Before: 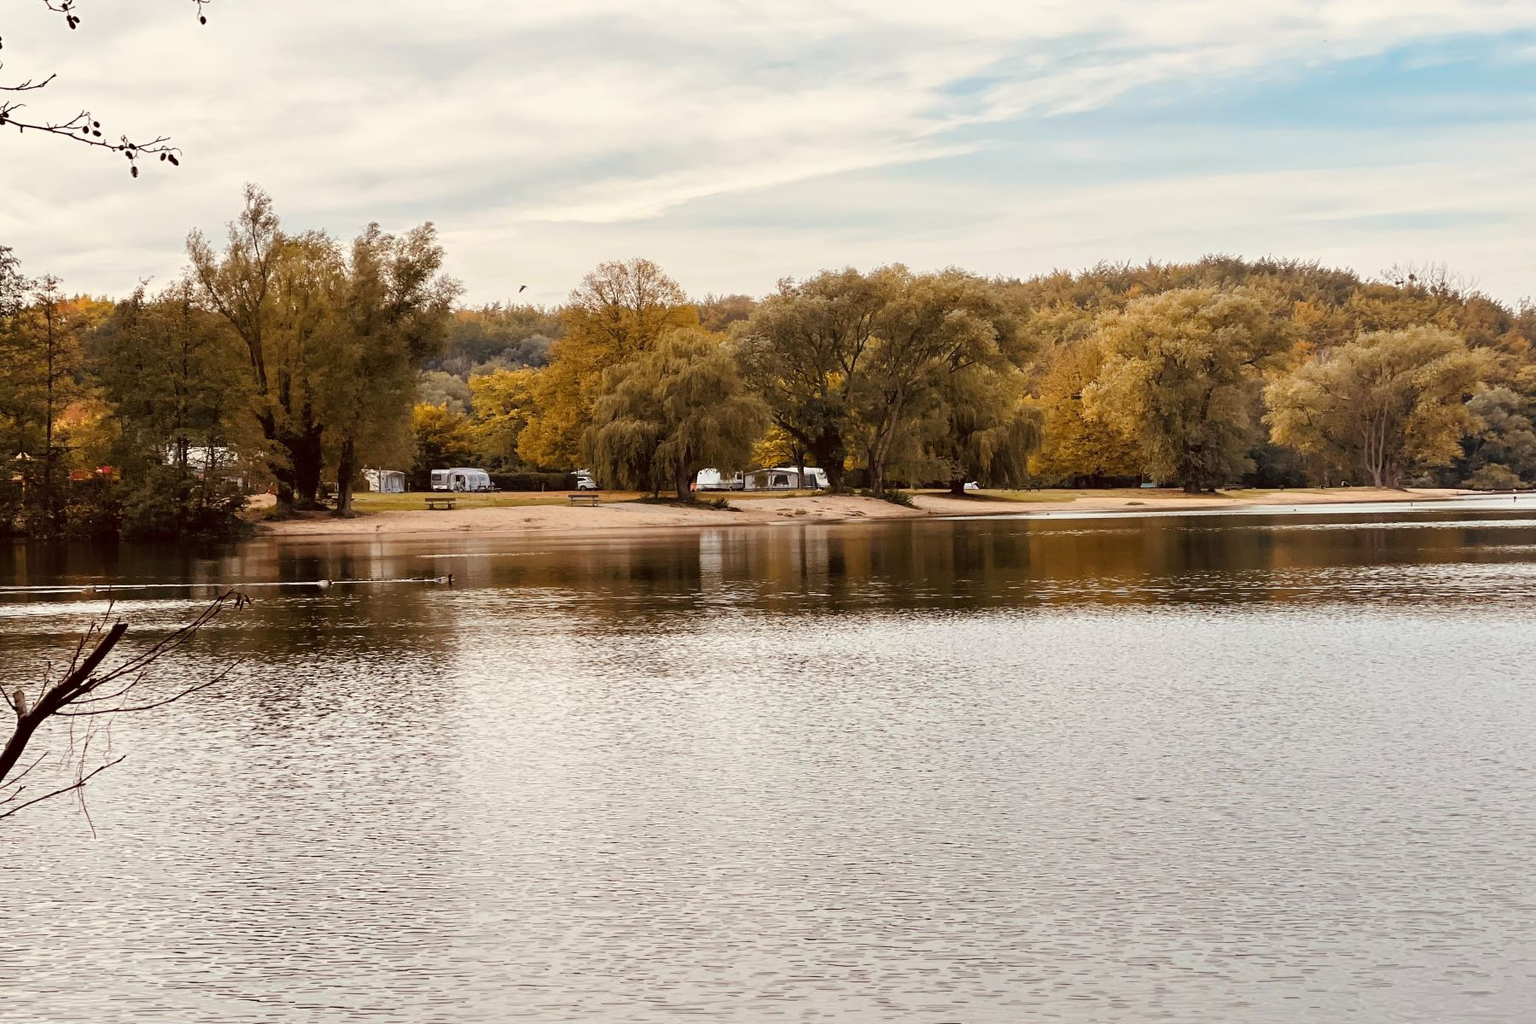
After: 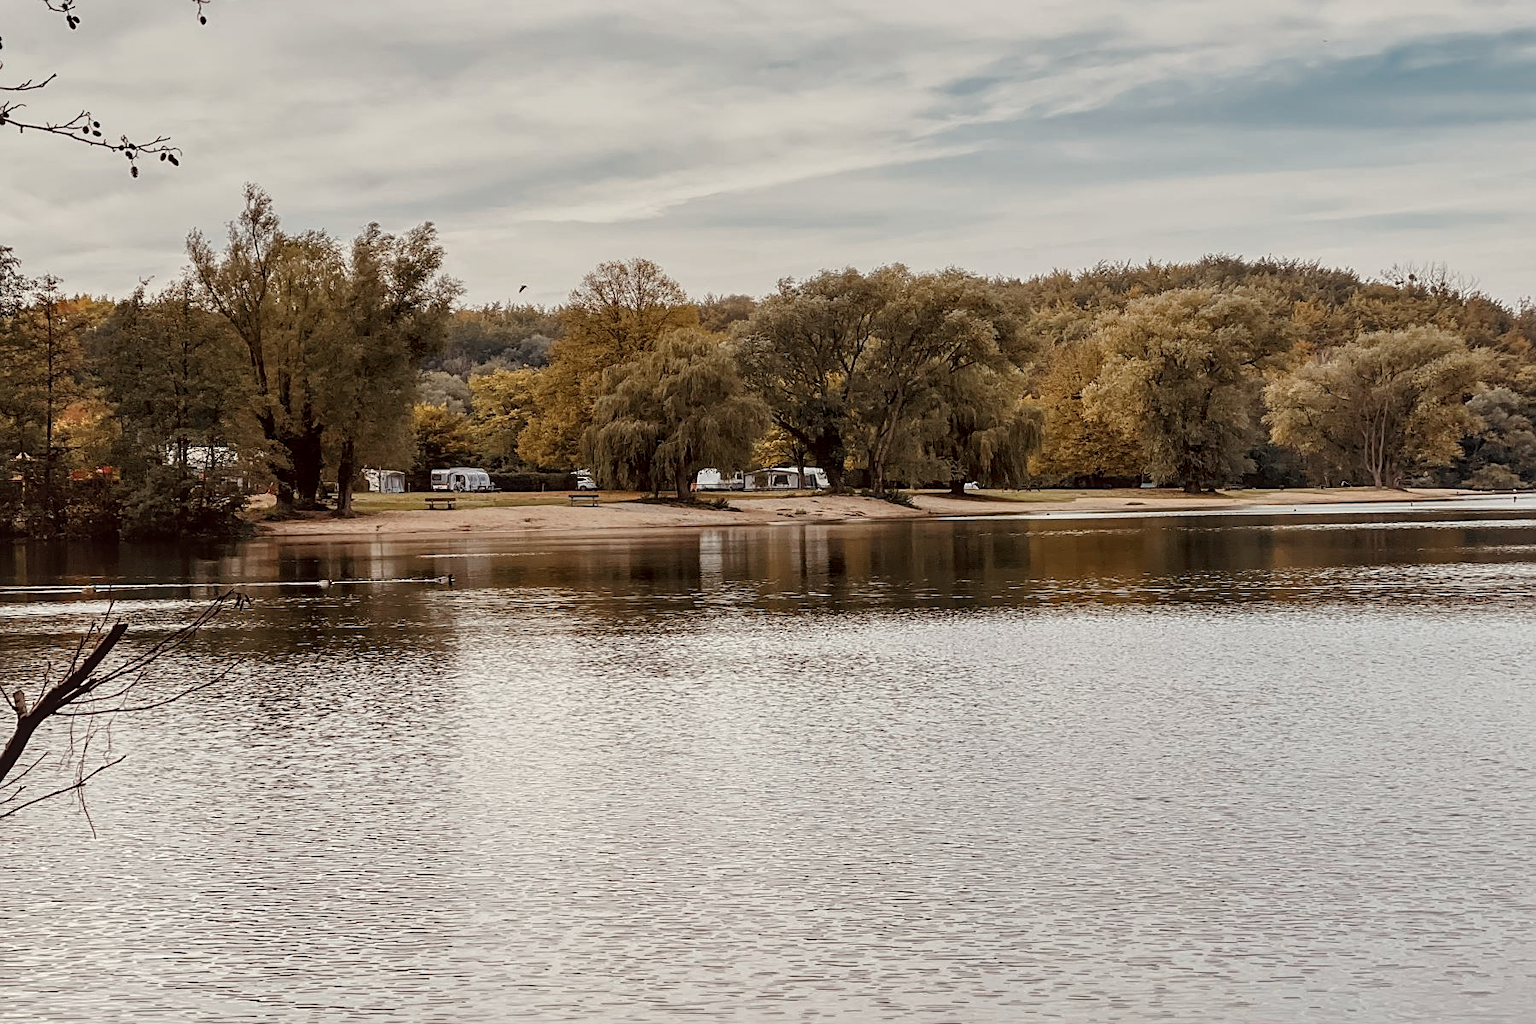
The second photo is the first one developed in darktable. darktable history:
graduated density: on, module defaults
white balance: emerald 1
sharpen: on, module defaults
local contrast: on, module defaults
color zones: curves: ch0 [(0, 0.5) (0.125, 0.4) (0.25, 0.5) (0.375, 0.4) (0.5, 0.4) (0.625, 0.35) (0.75, 0.35) (0.875, 0.5)]; ch1 [(0, 0.35) (0.125, 0.45) (0.25, 0.35) (0.375, 0.35) (0.5, 0.35) (0.625, 0.35) (0.75, 0.45) (0.875, 0.35)]; ch2 [(0, 0.6) (0.125, 0.5) (0.25, 0.5) (0.375, 0.6) (0.5, 0.6) (0.625, 0.5) (0.75, 0.5) (0.875, 0.5)]
